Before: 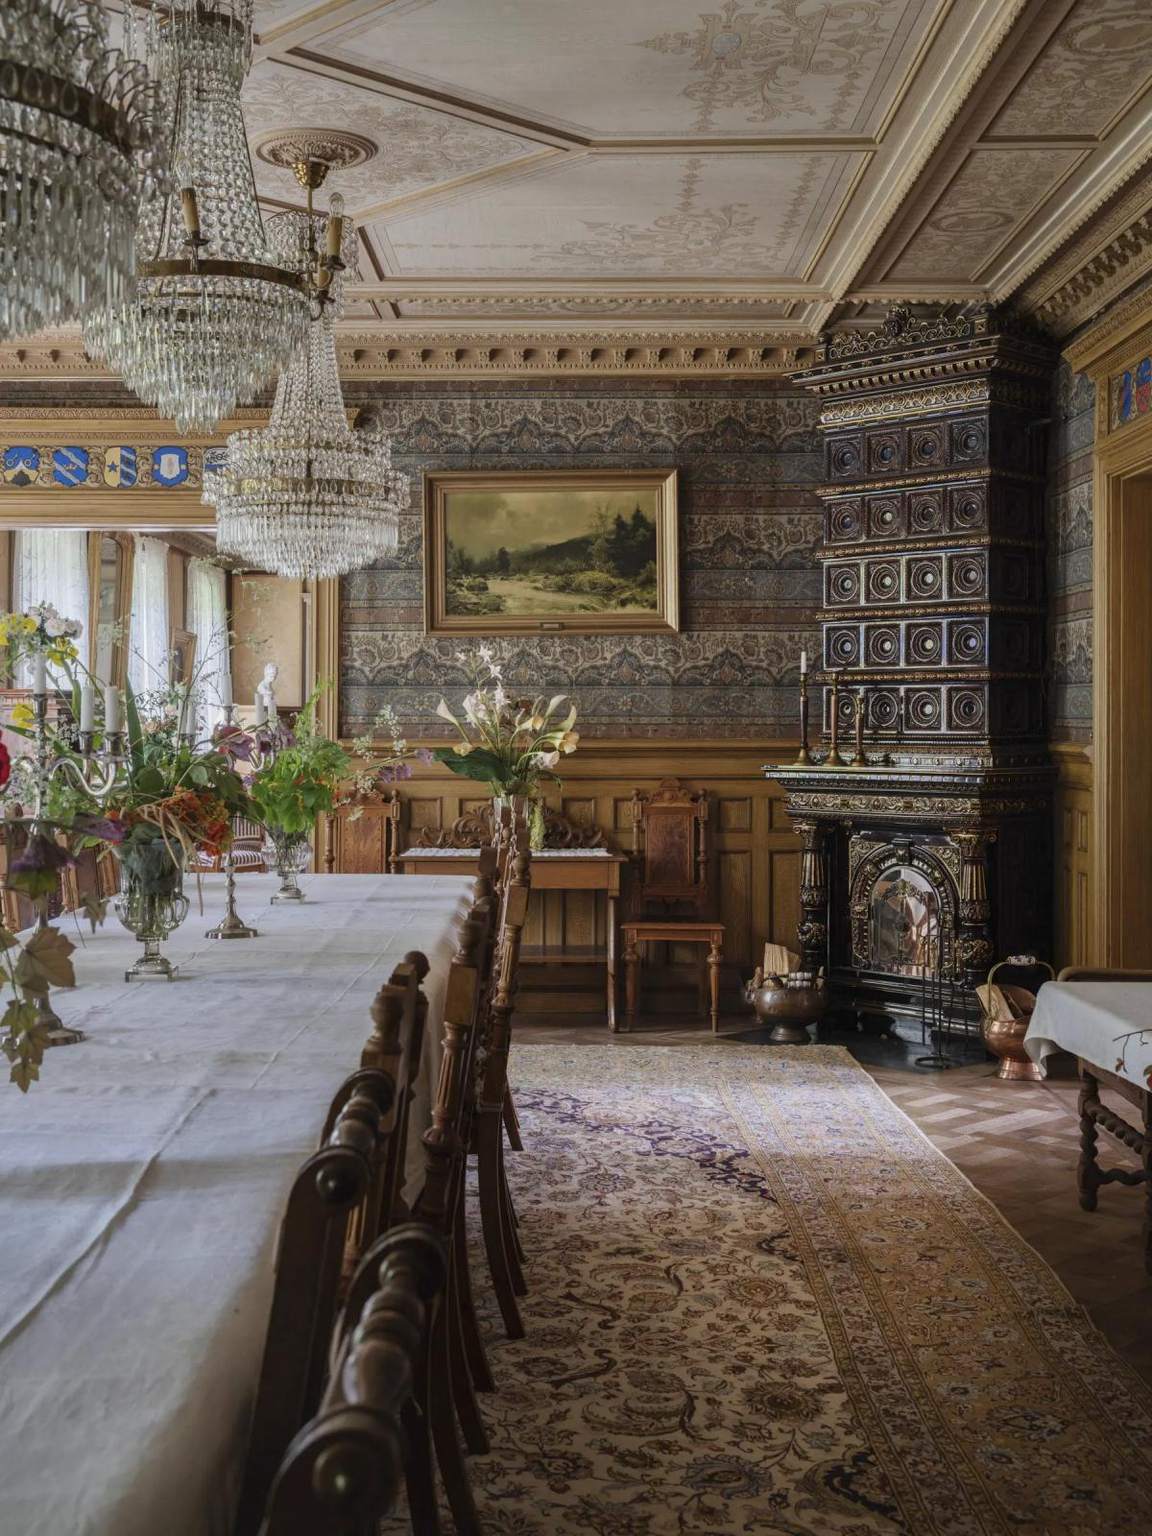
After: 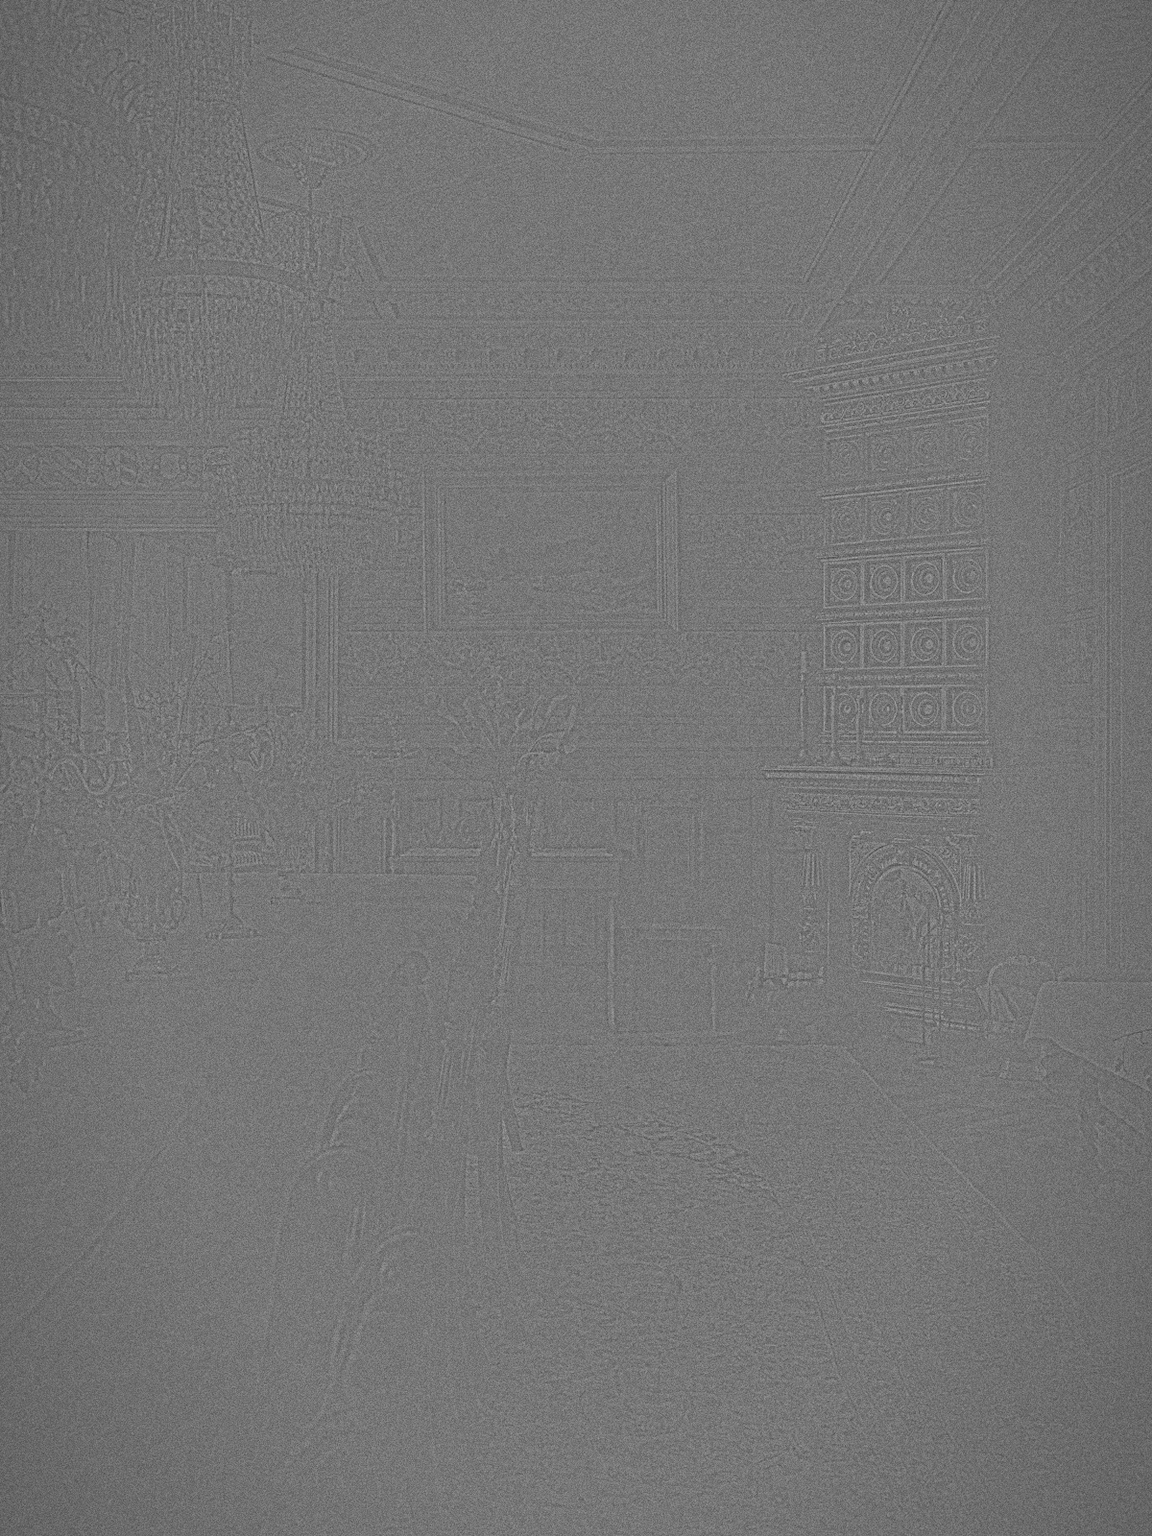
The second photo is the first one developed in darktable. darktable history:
highpass: sharpness 5.84%, contrast boost 8.44%
vignetting: fall-off start 97%, fall-off radius 100%, width/height ratio 0.609, unbound false
exposure: black level correction -0.001, exposure 0.08 EV, compensate highlight preservation false
grain: coarseness 0.09 ISO, strength 40%
tone equalizer: on, module defaults
